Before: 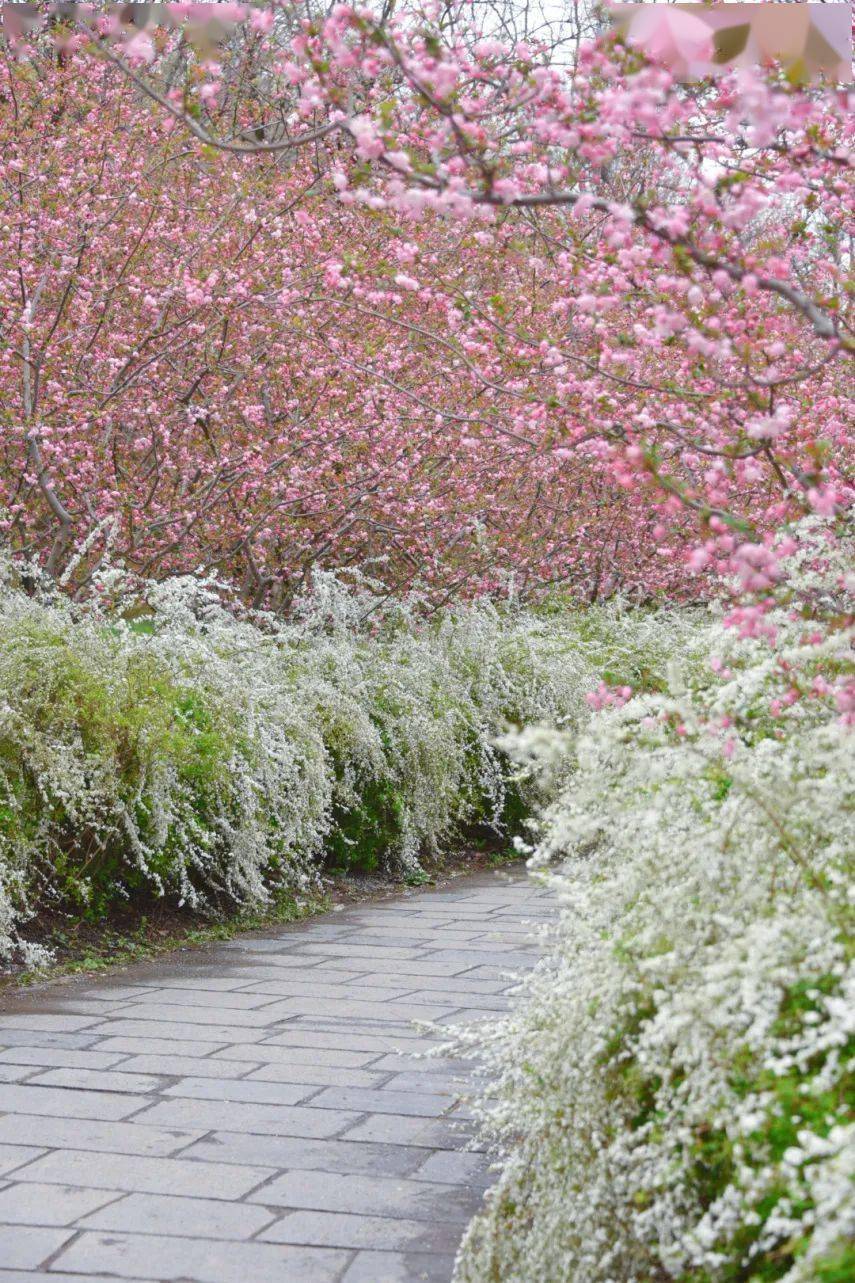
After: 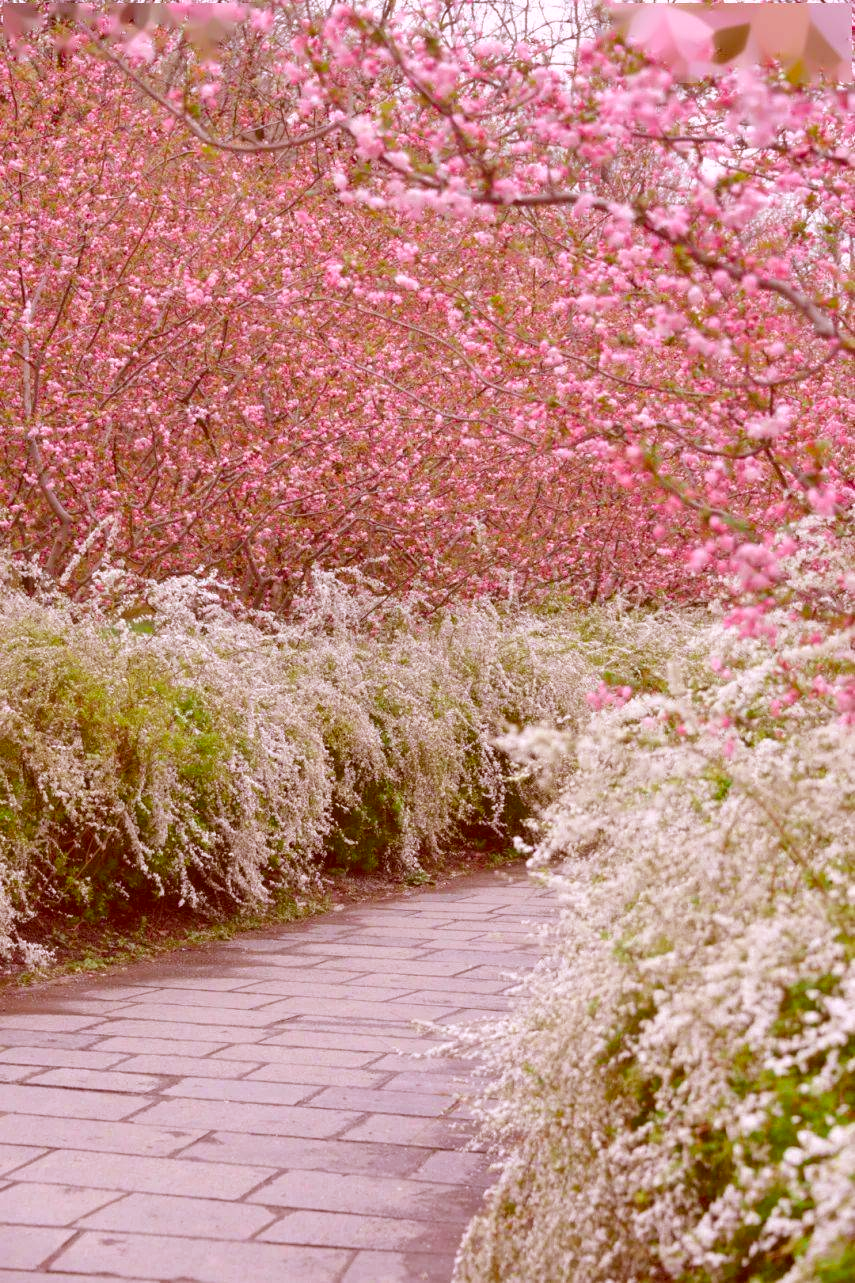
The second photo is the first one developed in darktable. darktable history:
base curve: preserve colors none
color balance rgb: perceptual saturation grading › global saturation 29.99%
color calibration: gray › normalize channels true, illuminant as shot in camera, x 0.365, y 0.378, temperature 4426.33 K, gamut compression 0.006
color correction: highlights a* 9.44, highlights b* 8.85, shadows a* 39.63, shadows b* 39.94, saturation 0.799
